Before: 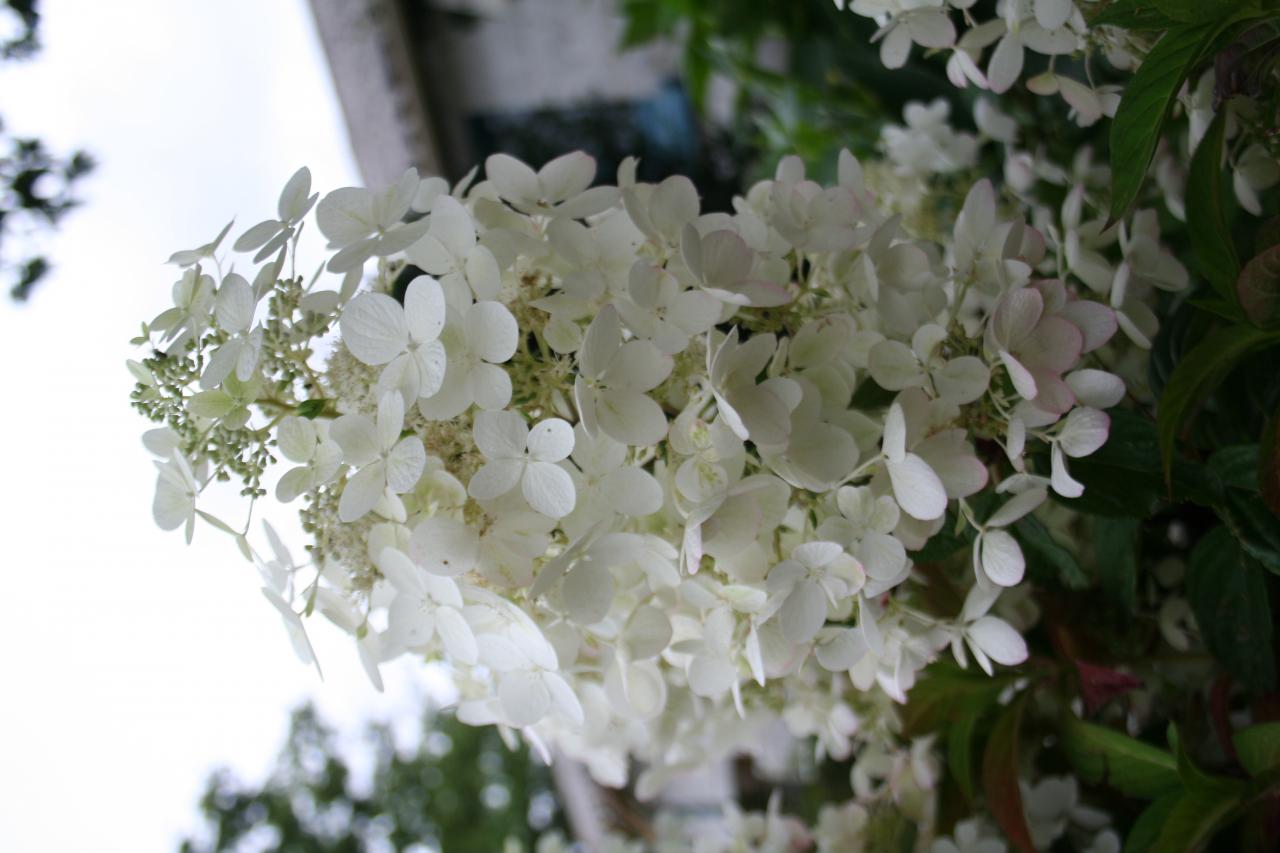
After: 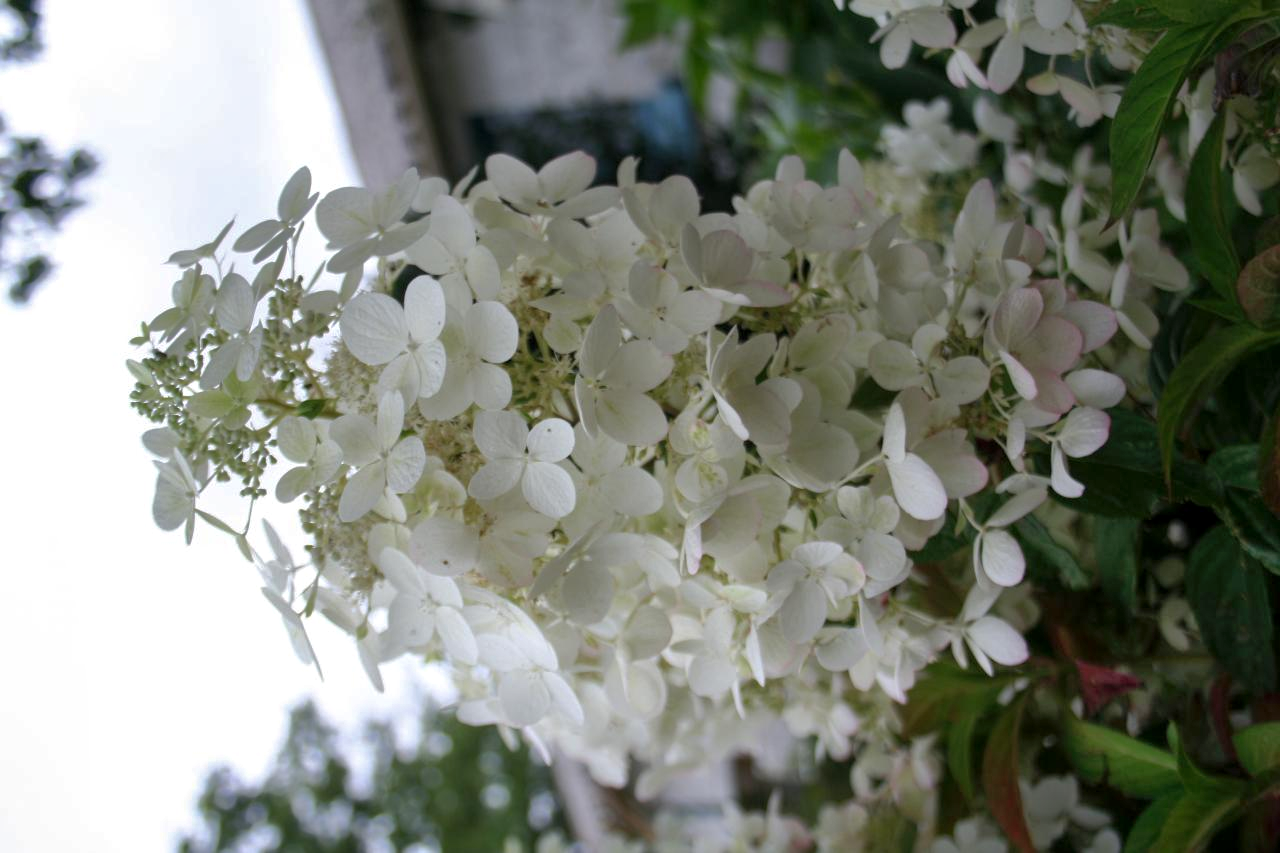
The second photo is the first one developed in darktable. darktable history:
shadows and highlights: on, module defaults
local contrast: highlights 100%, shadows 100%, detail 120%, midtone range 0.2
